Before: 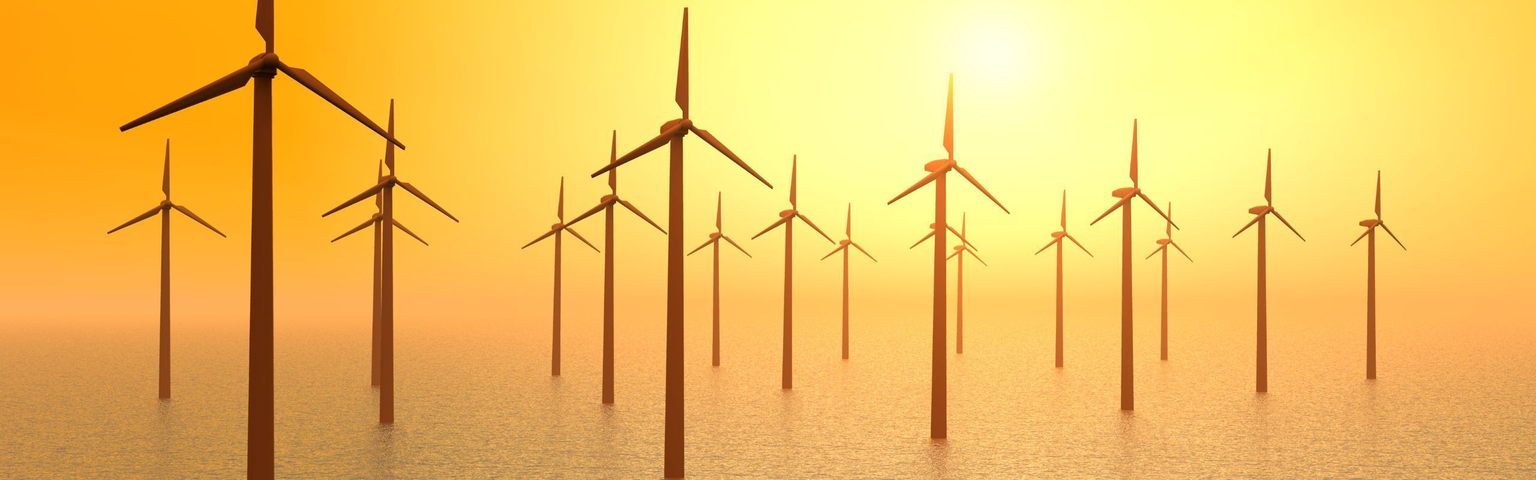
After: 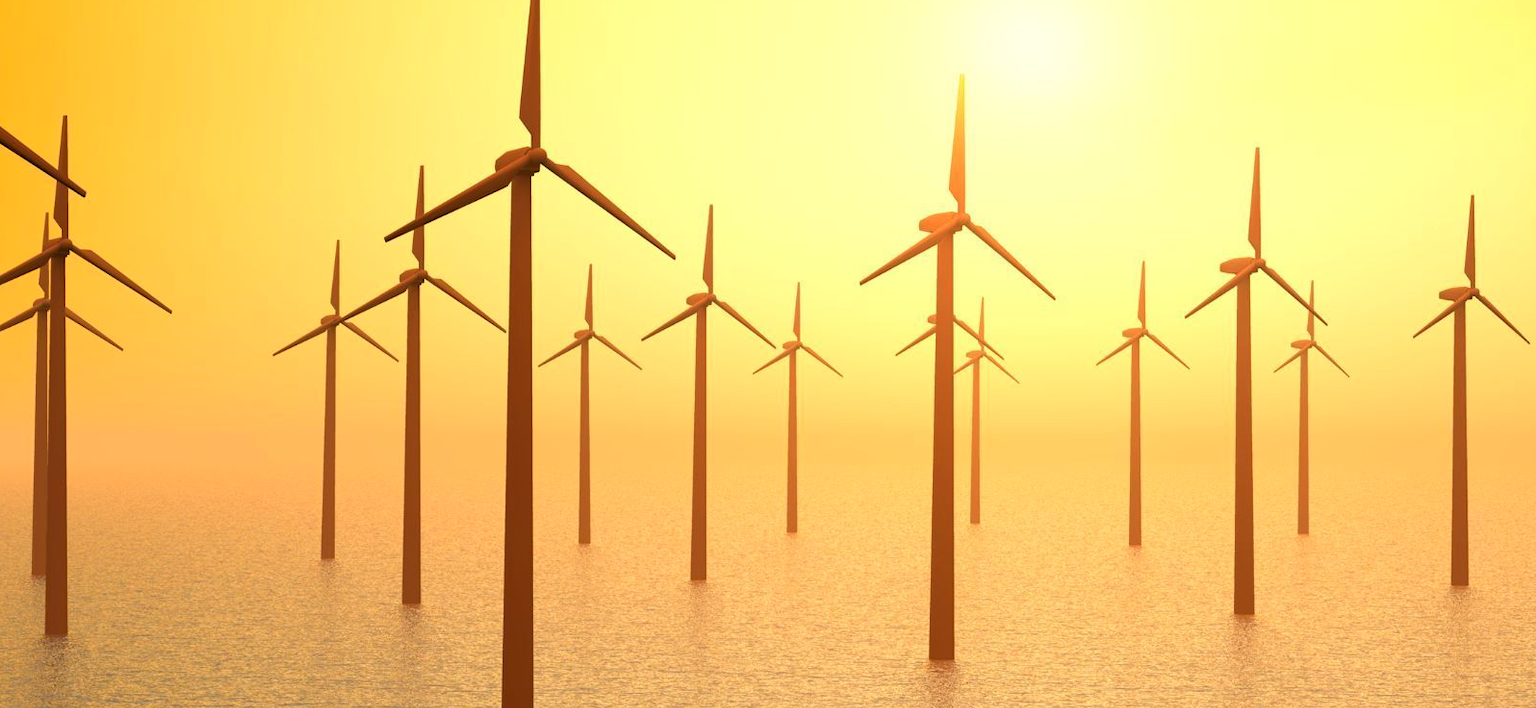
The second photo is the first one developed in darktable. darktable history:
contrast brightness saturation: contrast 0.08, saturation 0.02
crop and rotate: left 22.918%, top 5.629%, right 14.711%, bottom 2.247%
